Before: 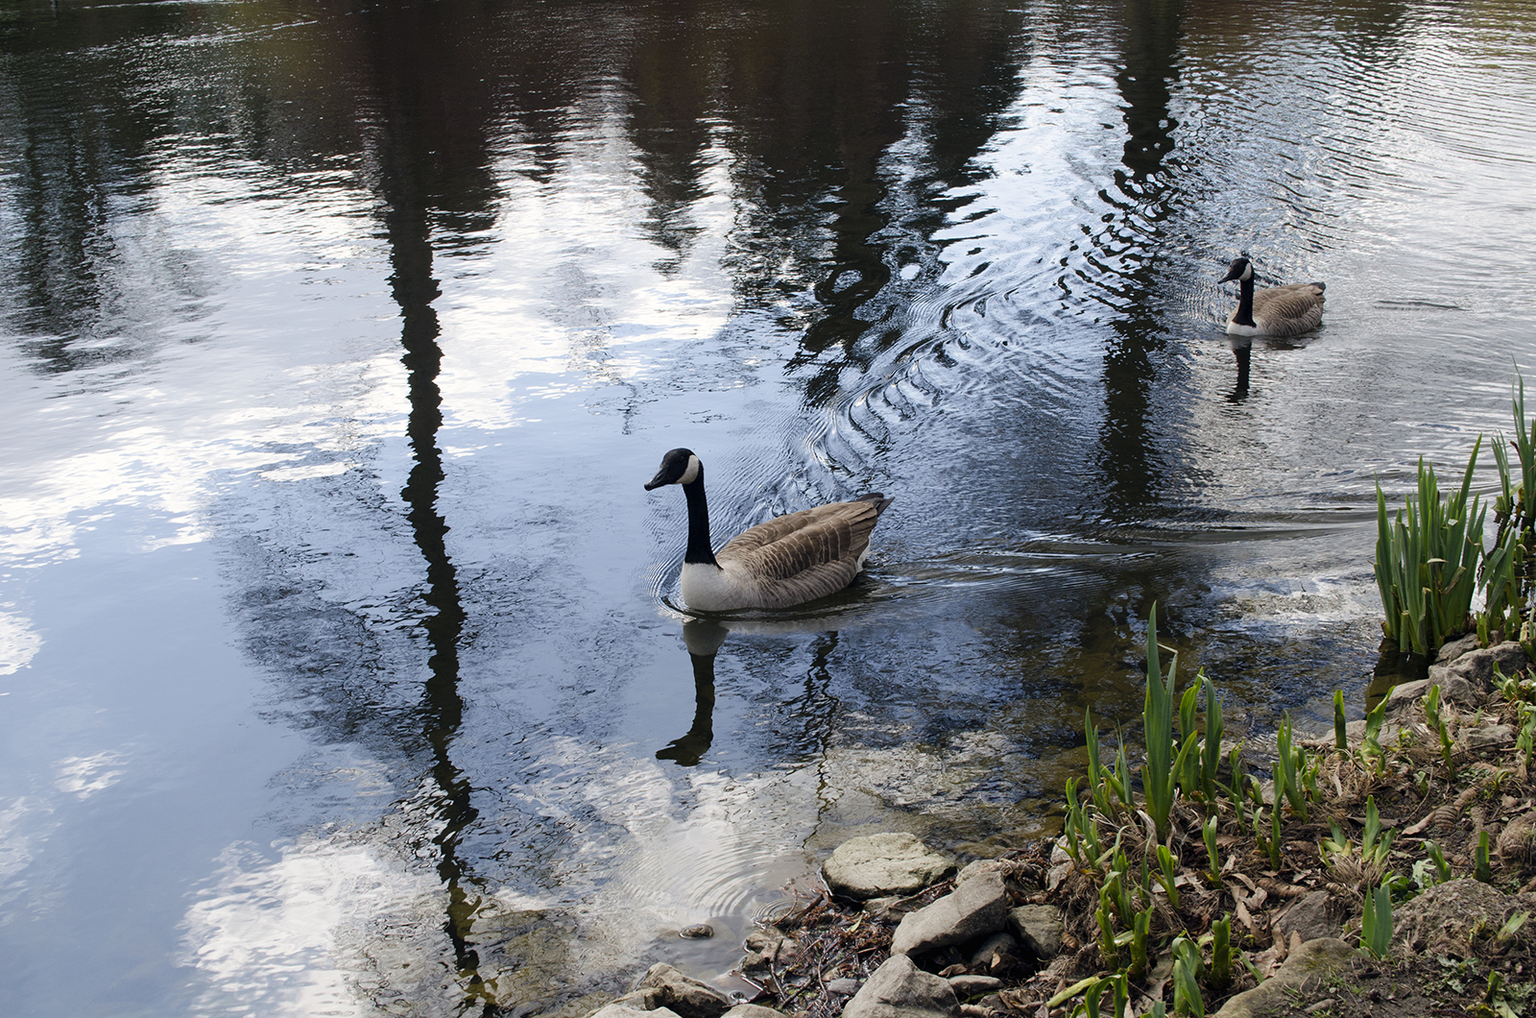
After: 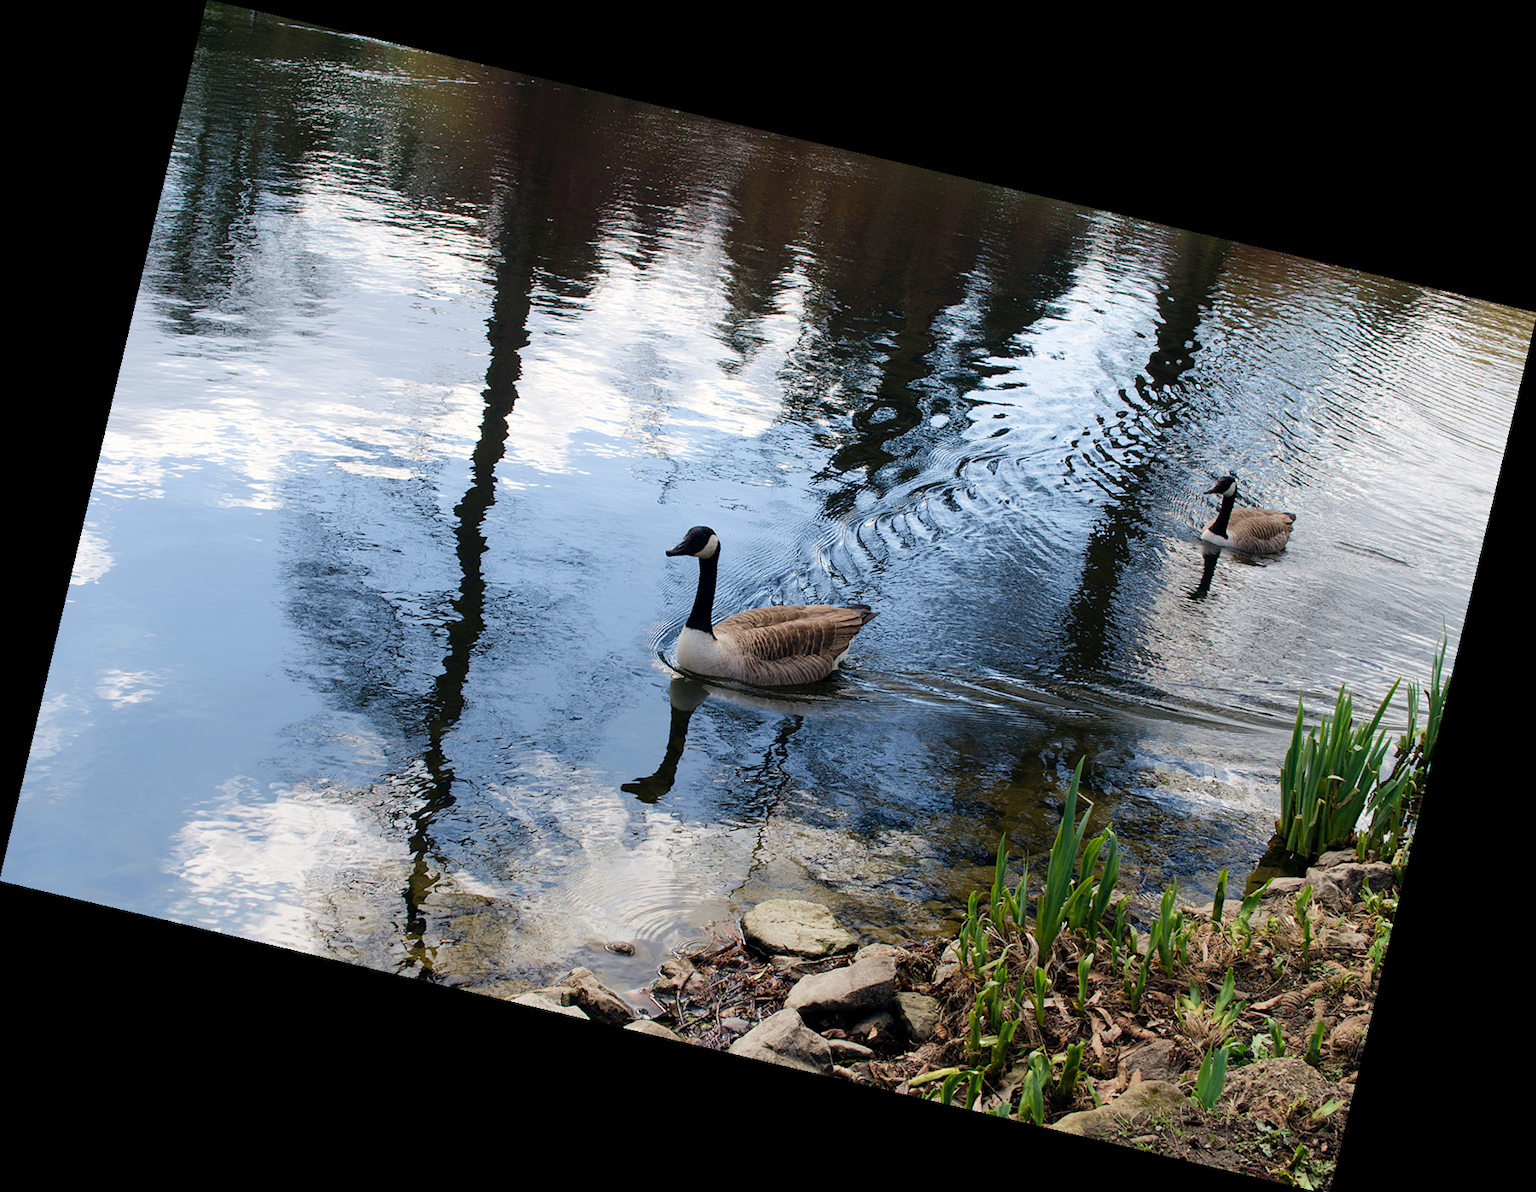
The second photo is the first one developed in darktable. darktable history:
velvia: on, module defaults
rotate and perspective: rotation 13.27°, automatic cropping off
shadows and highlights: radius 337.17, shadows 29.01, soften with gaussian
